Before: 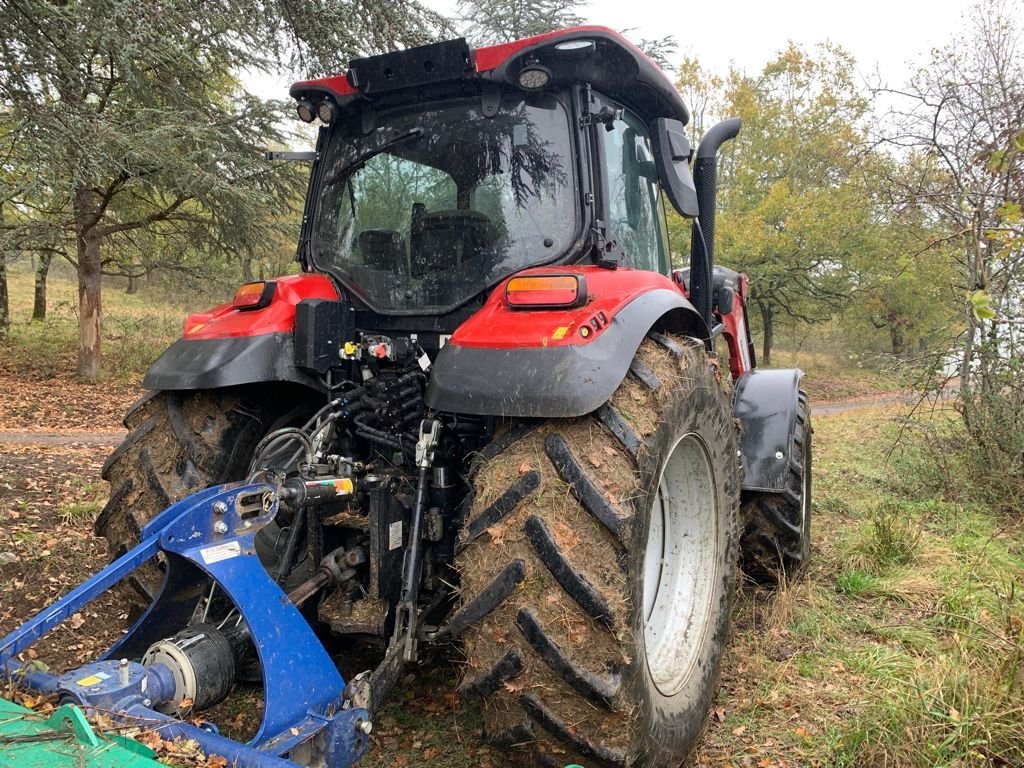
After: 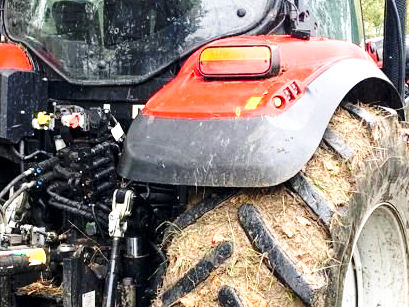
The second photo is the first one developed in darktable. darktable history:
exposure: black level correction 0, exposure 0.7 EV, compensate exposure bias true, compensate highlight preservation false
local contrast: highlights 100%, shadows 100%, detail 120%, midtone range 0.2
crop: left 30%, top 30%, right 30%, bottom 30%
base curve: curves: ch0 [(0, 0) (0.036, 0.037) (0.121, 0.228) (0.46, 0.76) (0.859, 0.983) (1, 1)], preserve colors none
